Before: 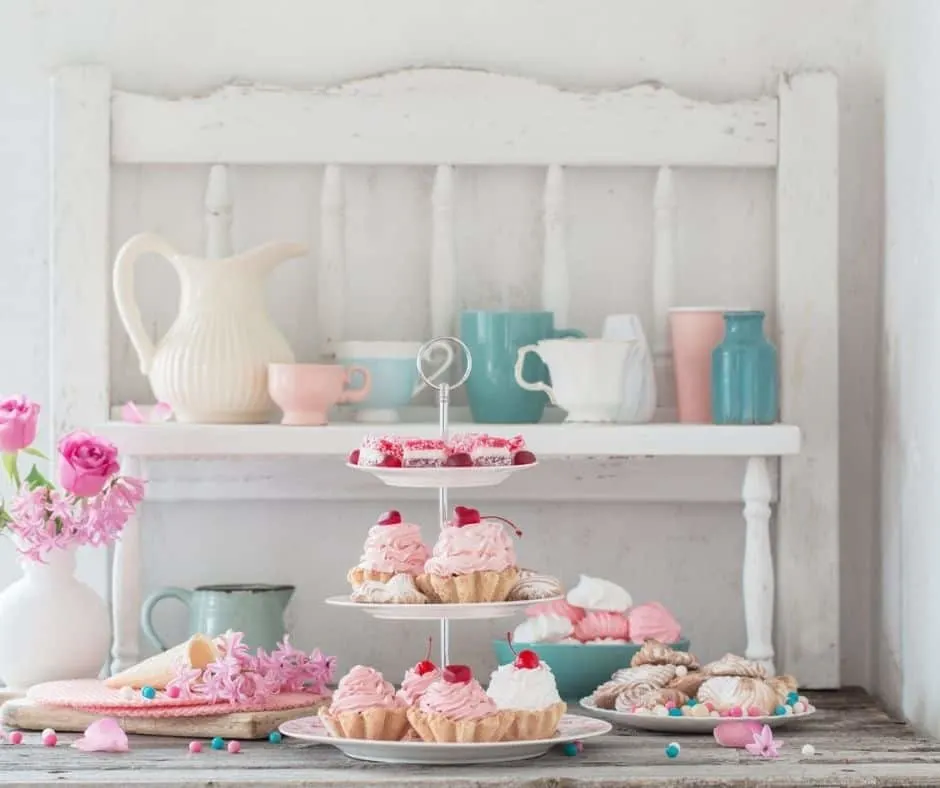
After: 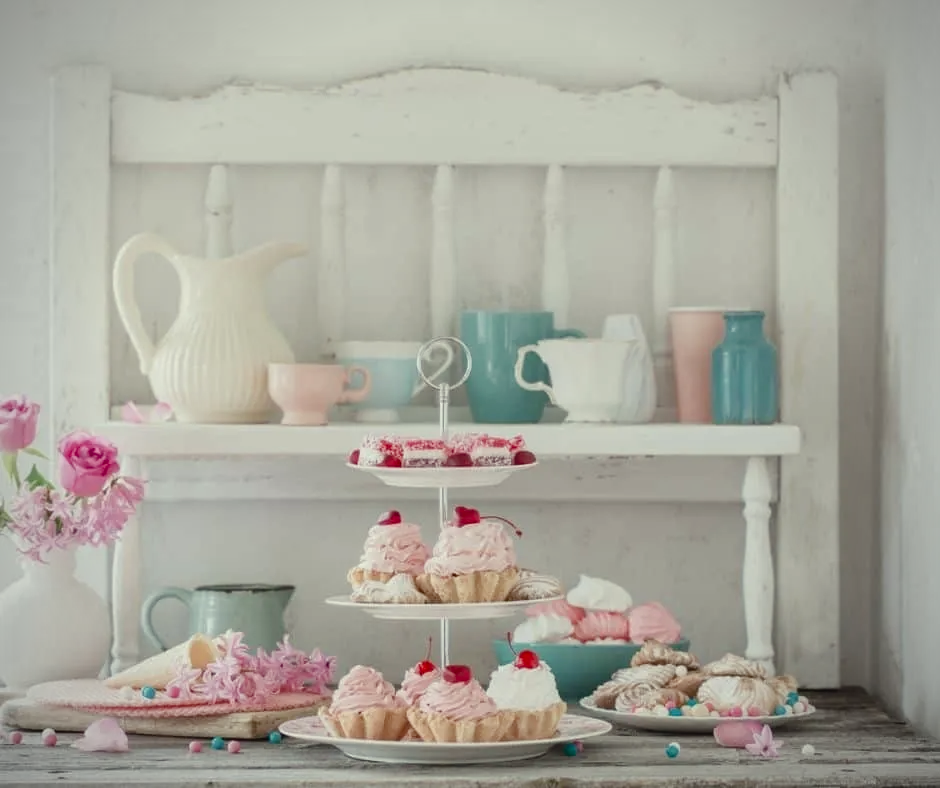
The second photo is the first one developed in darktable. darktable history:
color balance rgb: shadows lift › luminance -10%, shadows lift › chroma 1%, shadows lift › hue 113°, power › luminance -15%, highlights gain › chroma 0.2%, highlights gain › hue 333°, global offset › luminance 0.5%, perceptual saturation grading › global saturation 20%, perceptual saturation grading › highlights -50%, perceptual saturation grading › shadows 25%, contrast -10%
color correction: highlights a* -4.28, highlights b* 6.53
vignetting: on, module defaults
